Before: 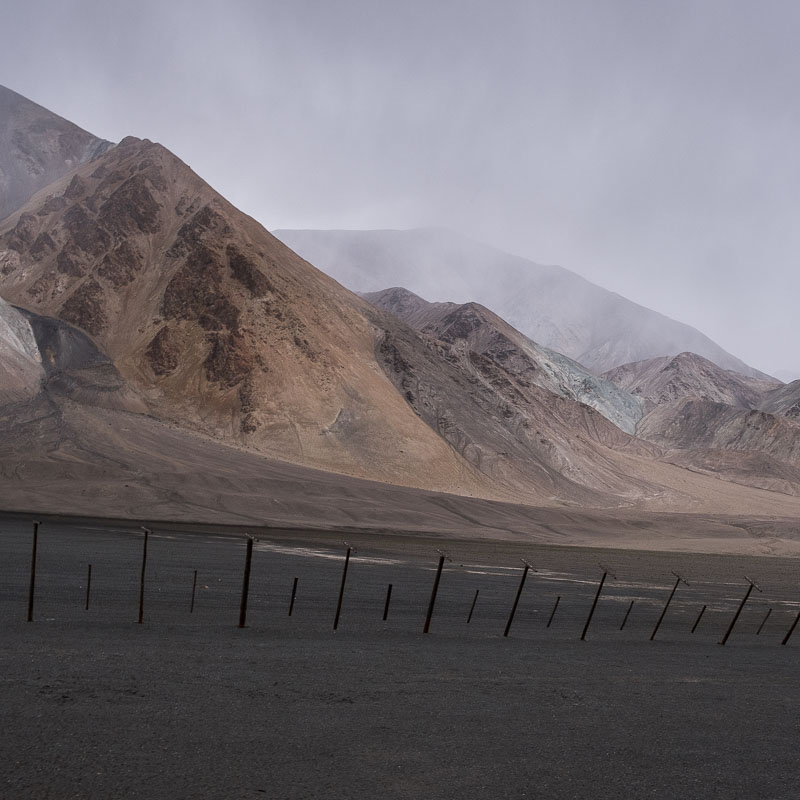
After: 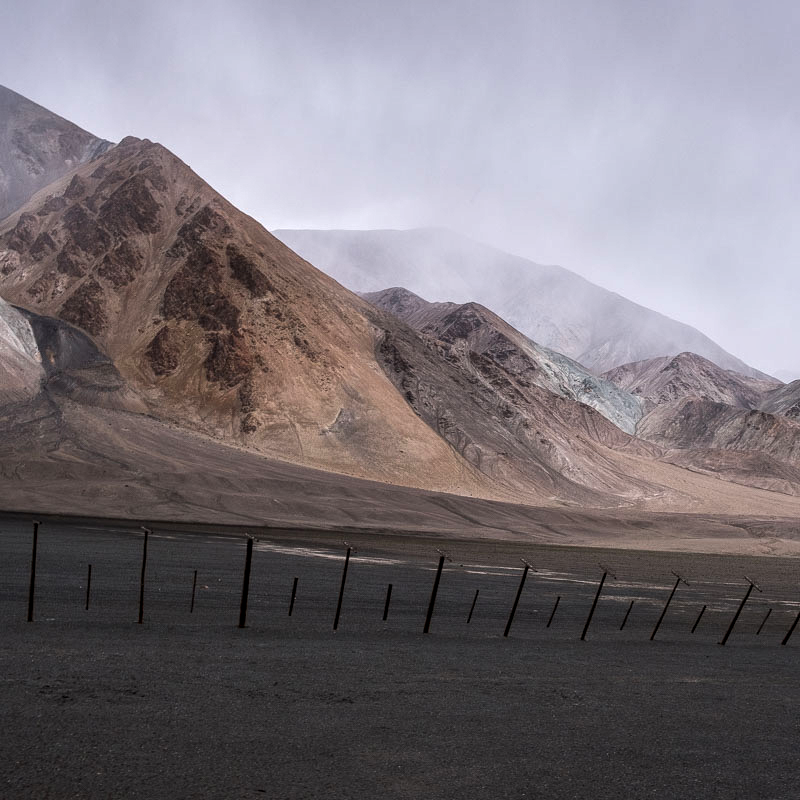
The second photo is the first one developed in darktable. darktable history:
tone equalizer: -8 EV -0.408 EV, -7 EV -0.429 EV, -6 EV -0.32 EV, -5 EV -0.196 EV, -3 EV 0.203 EV, -2 EV 0.341 EV, -1 EV 0.413 EV, +0 EV 0.446 EV, edges refinement/feathering 500, mask exposure compensation -1.57 EV, preserve details no
local contrast: on, module defaults
